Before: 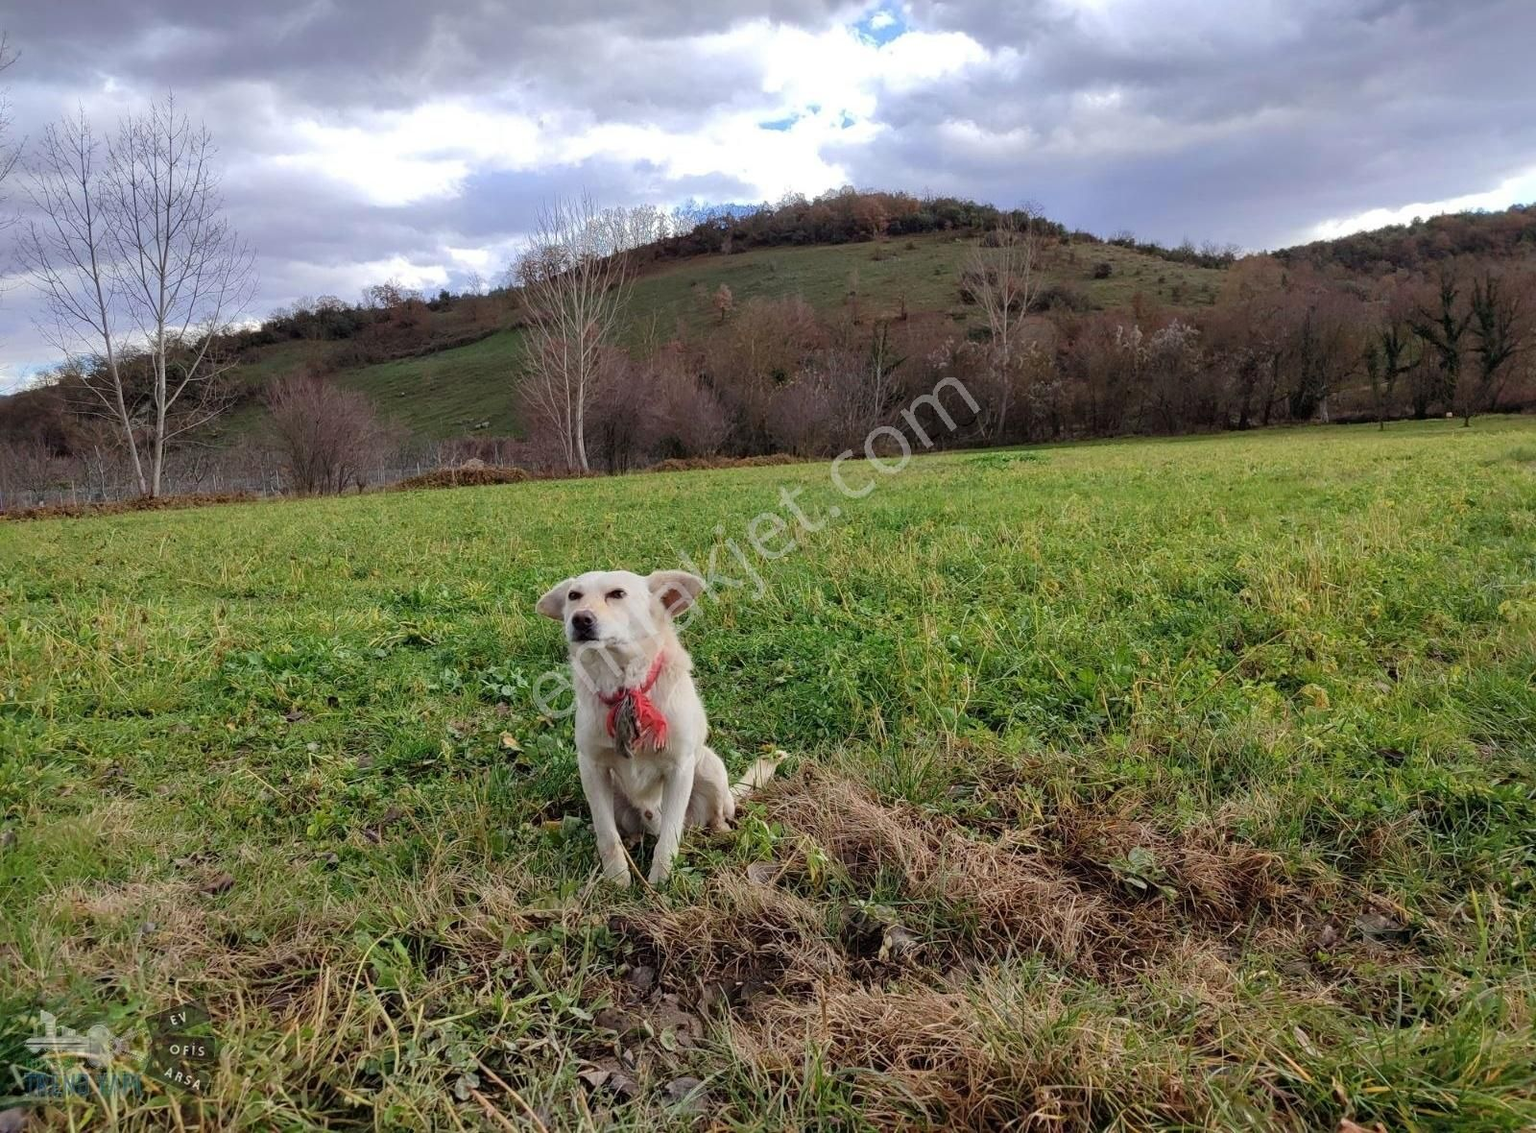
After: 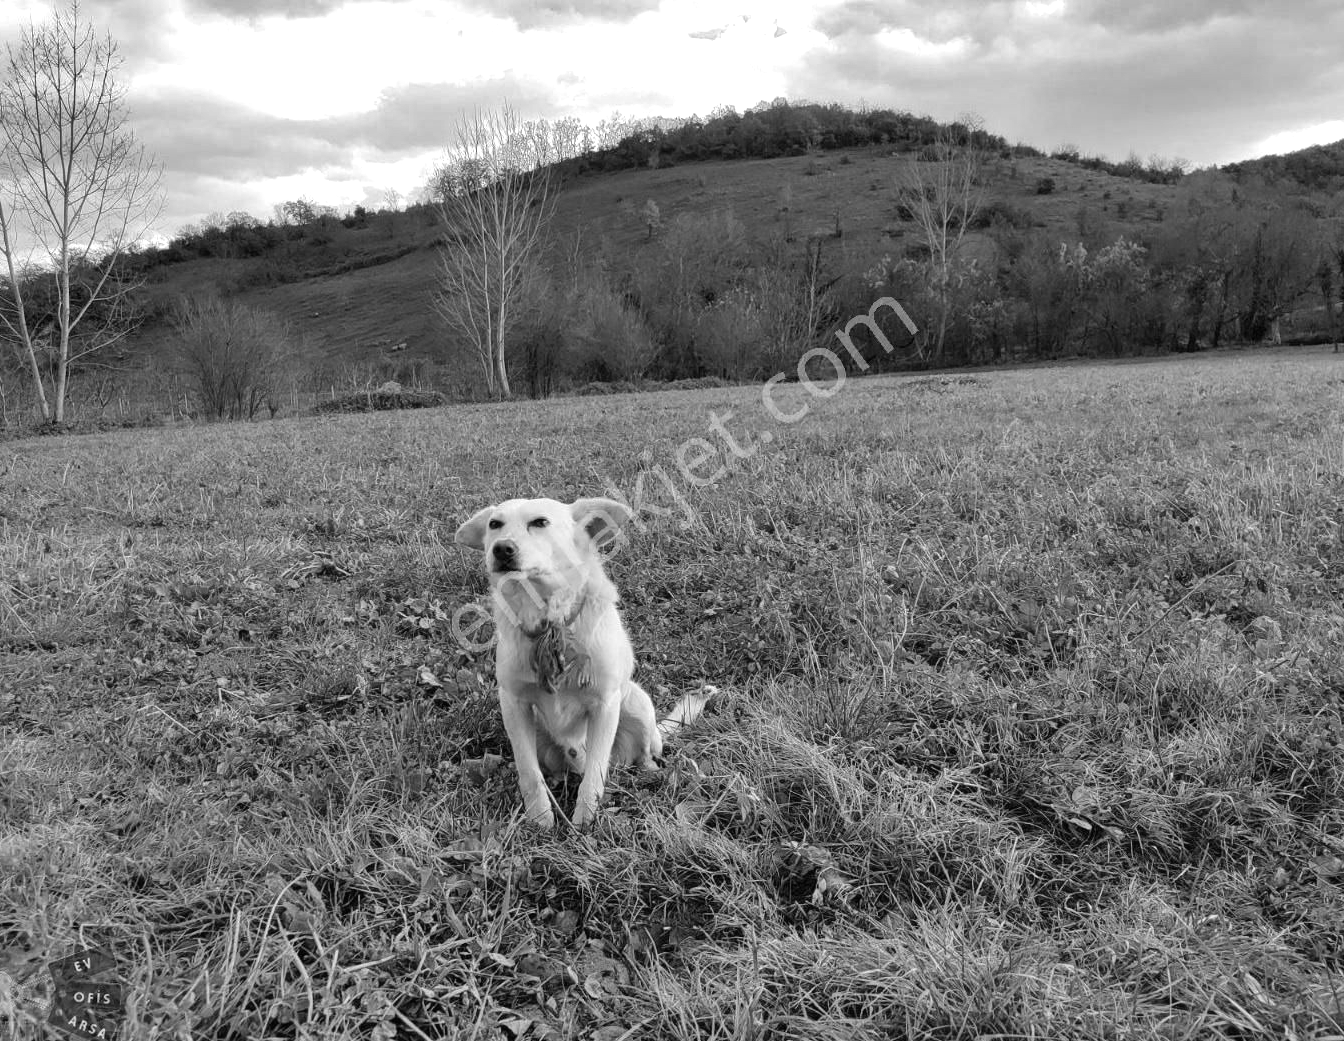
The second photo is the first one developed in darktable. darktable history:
crop: left 6.446%, top 8.188%, right 9.538%, bottom 3.548%
color calibration: output gray [0.21, 0.42, 0.37, 0], gray › normalize channels true, illuminant same as pipeline (D50), adaptation XYZ, x 0.346, y 0.359, gamut compression 0
exposure: black level correction 0, exposure 0.5 EV, compensate highlight preservation false
shadows and highlights: soften with gaussian
